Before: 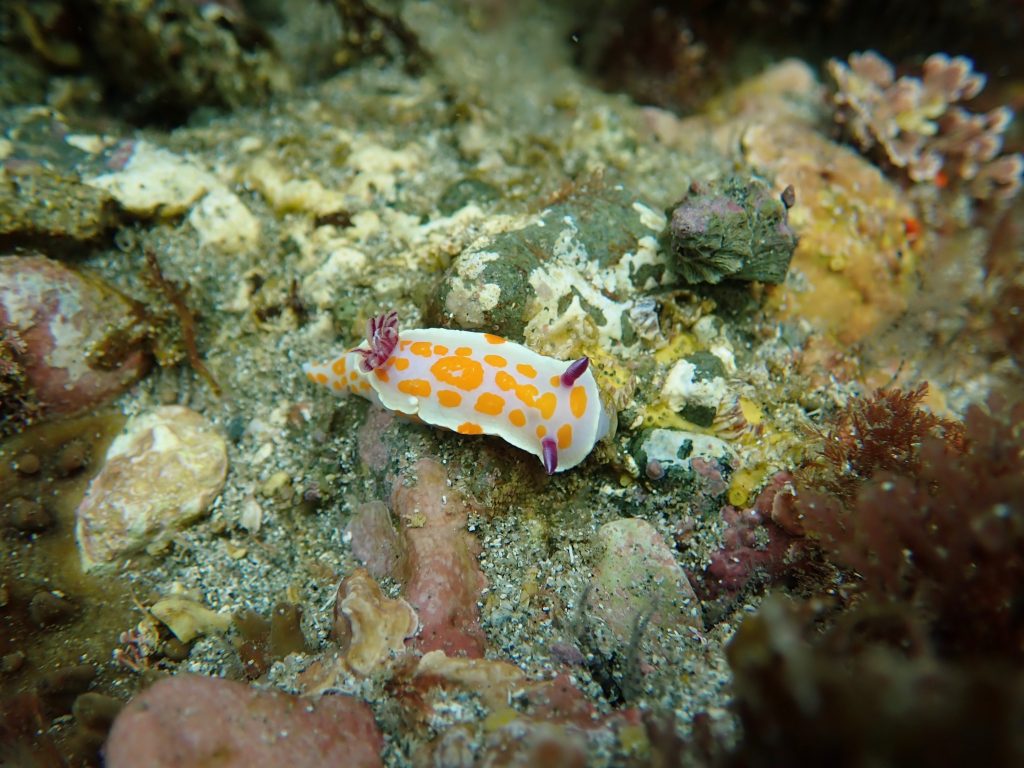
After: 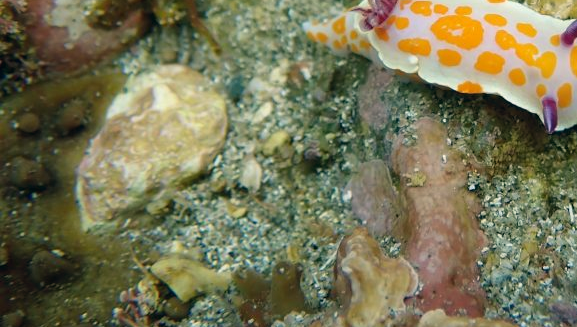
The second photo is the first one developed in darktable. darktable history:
crop: top 44.483%, right 43.593%, bottom 12.892%
color correction: highlights a* 5.38, highlights b* 5.3, shadows a* -4.26, shadows b* -5.11
